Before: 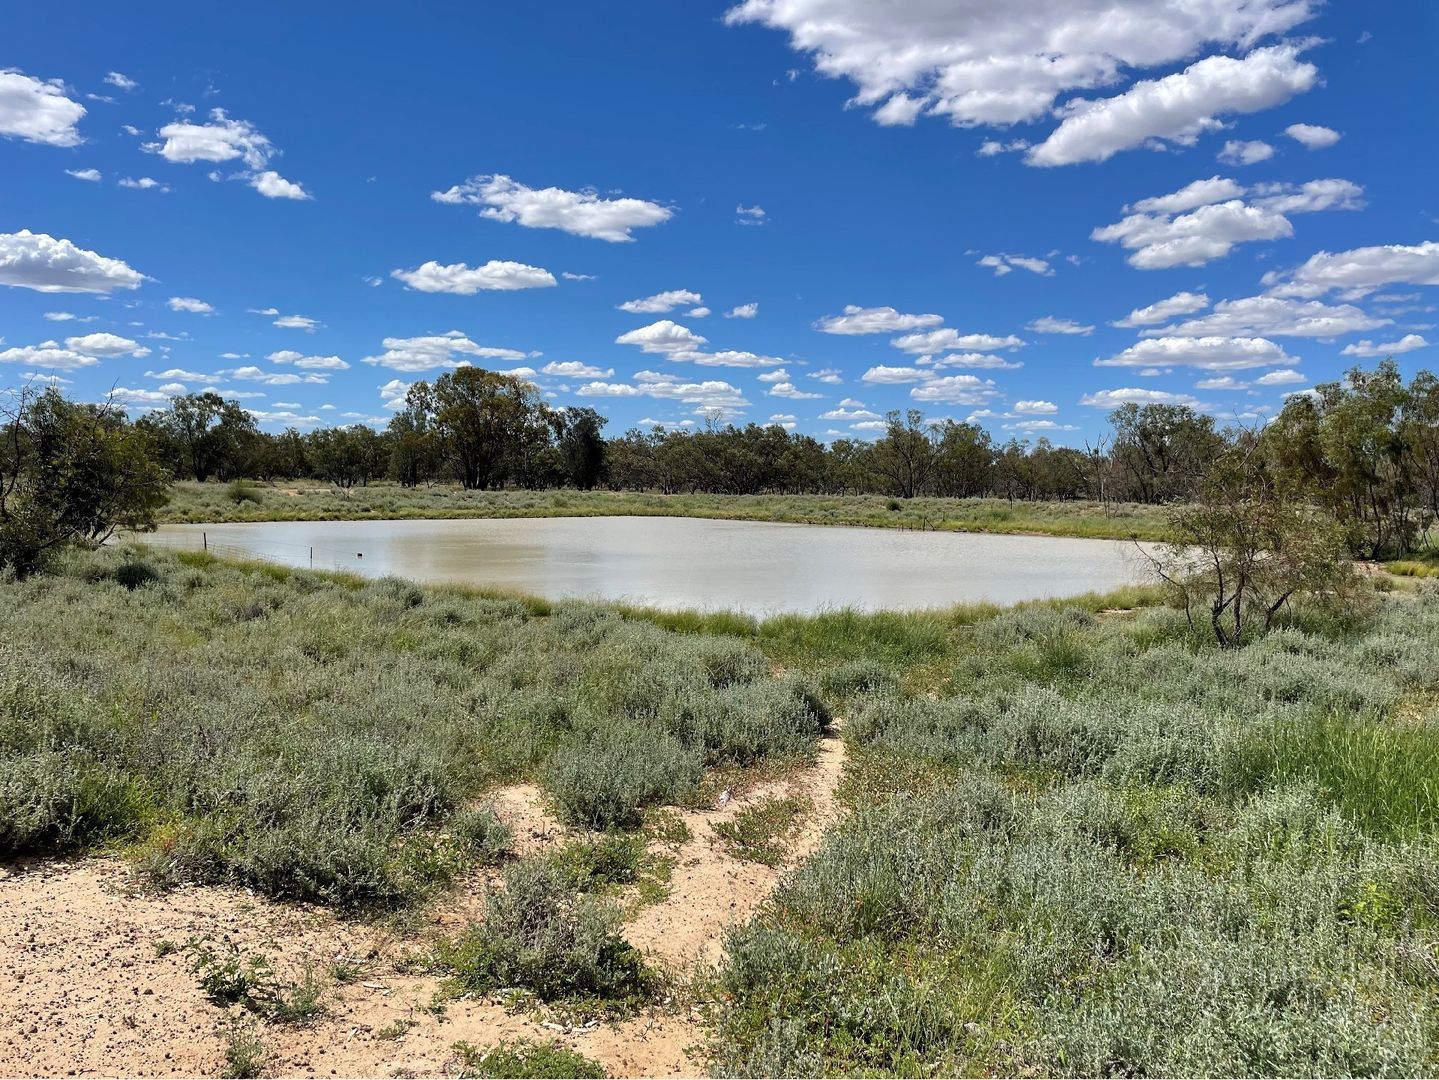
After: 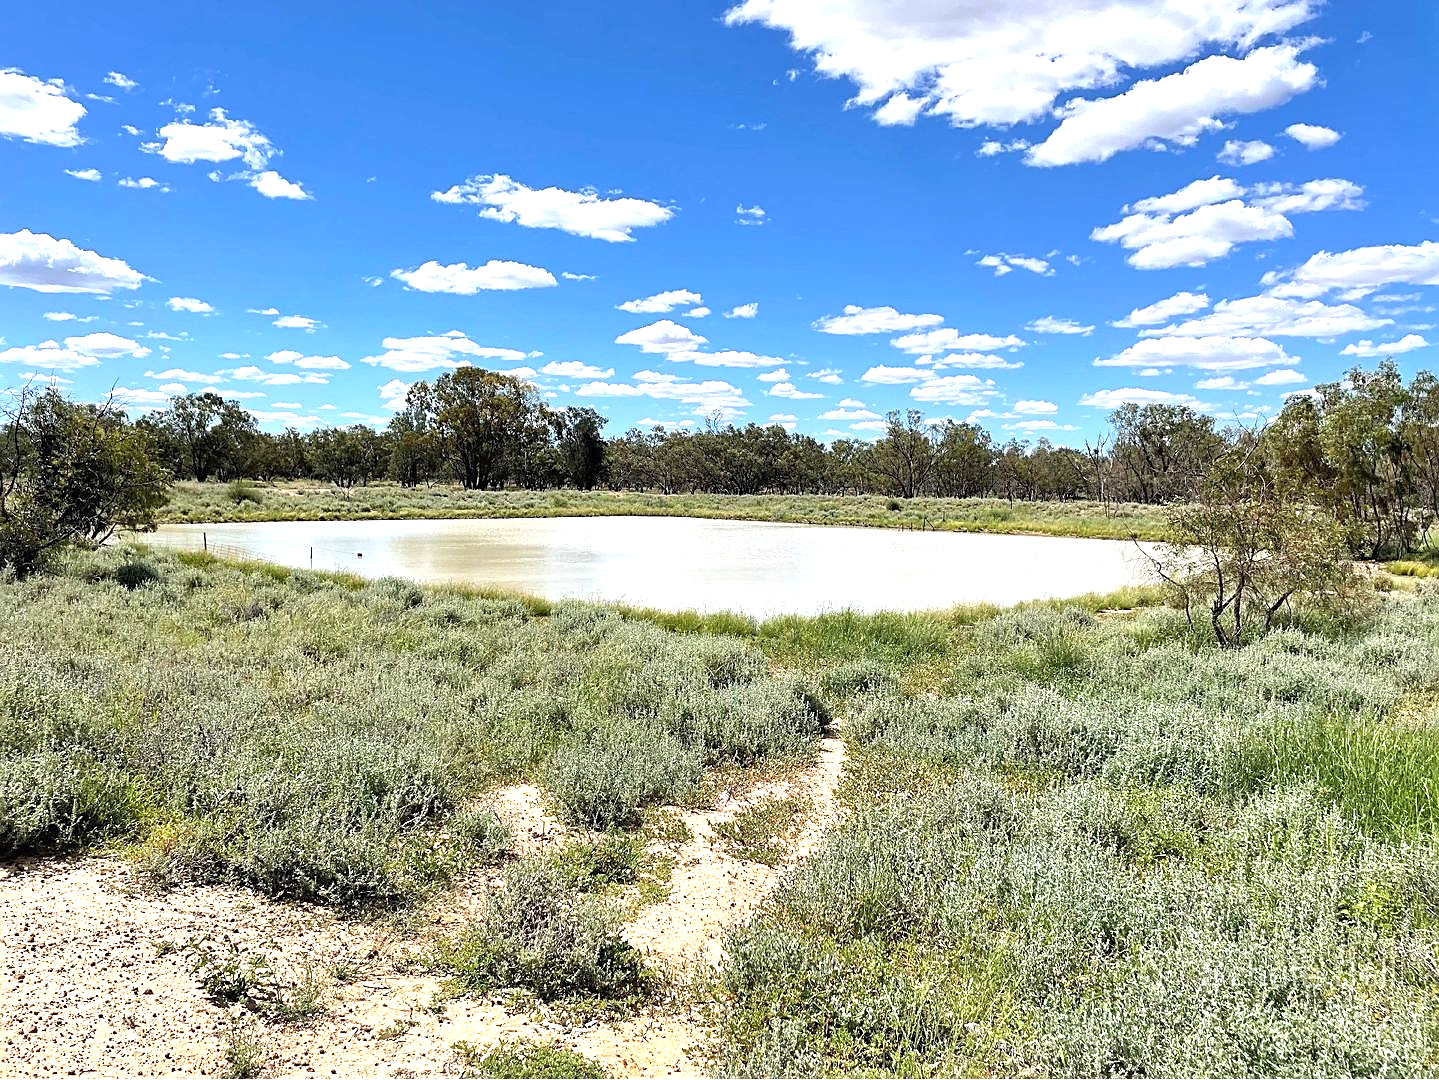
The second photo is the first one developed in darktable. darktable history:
exposure: black level correction 0, exposure 1 EV, compensate exposure bias true, compensate highlight preservation false
sharpen: amount 0.6
